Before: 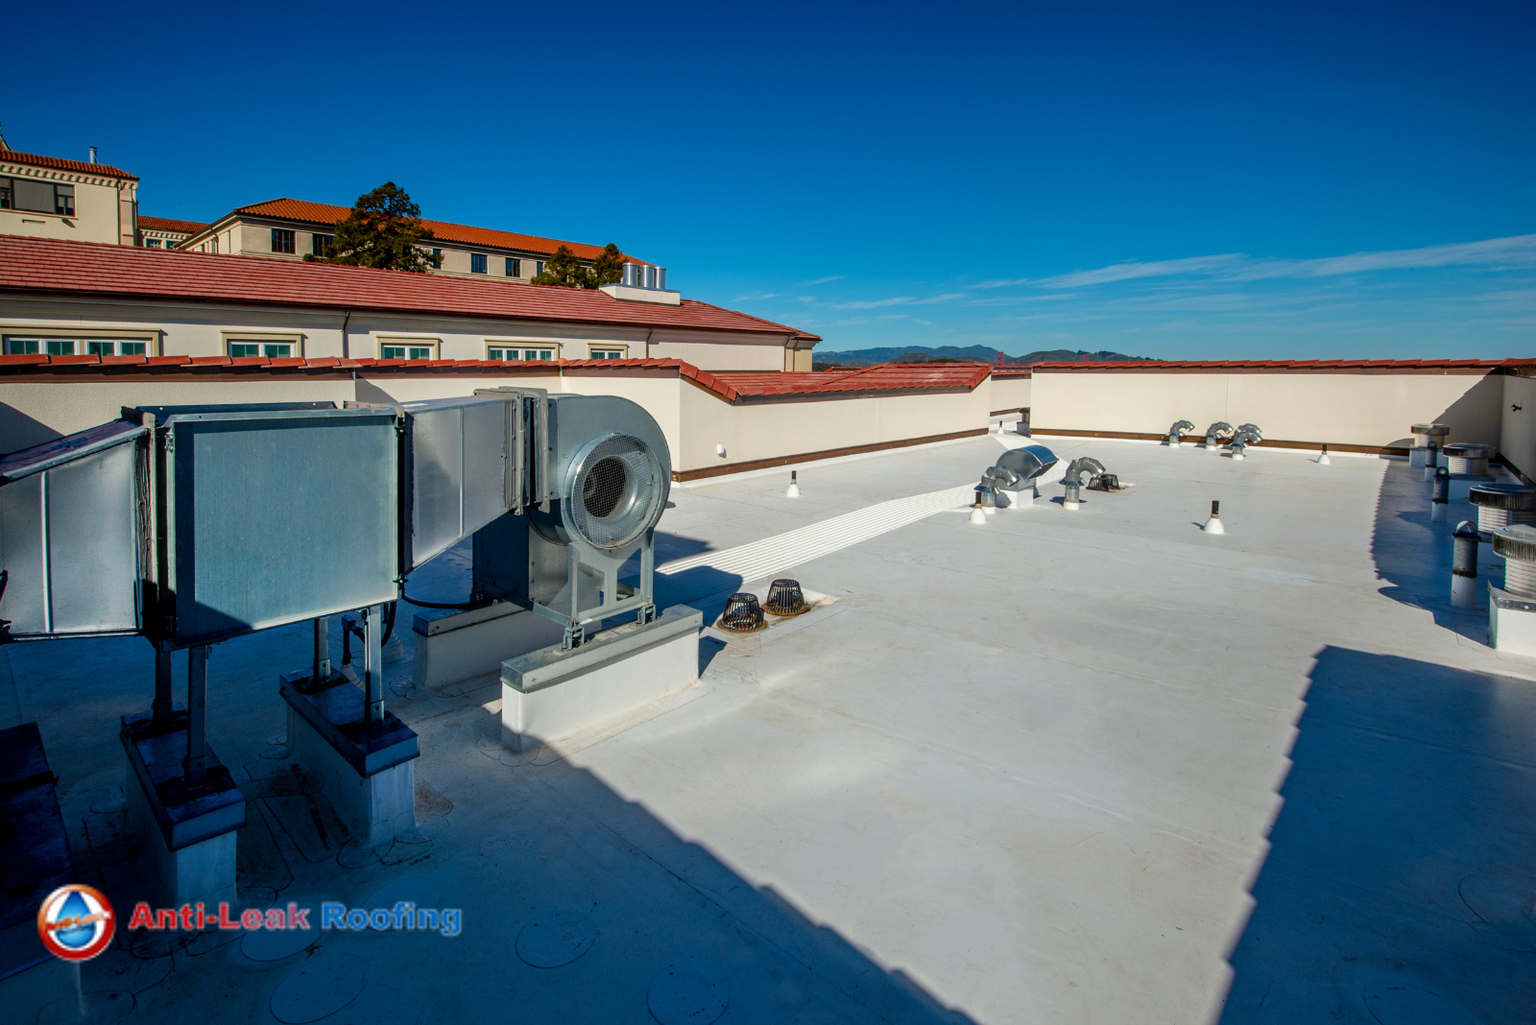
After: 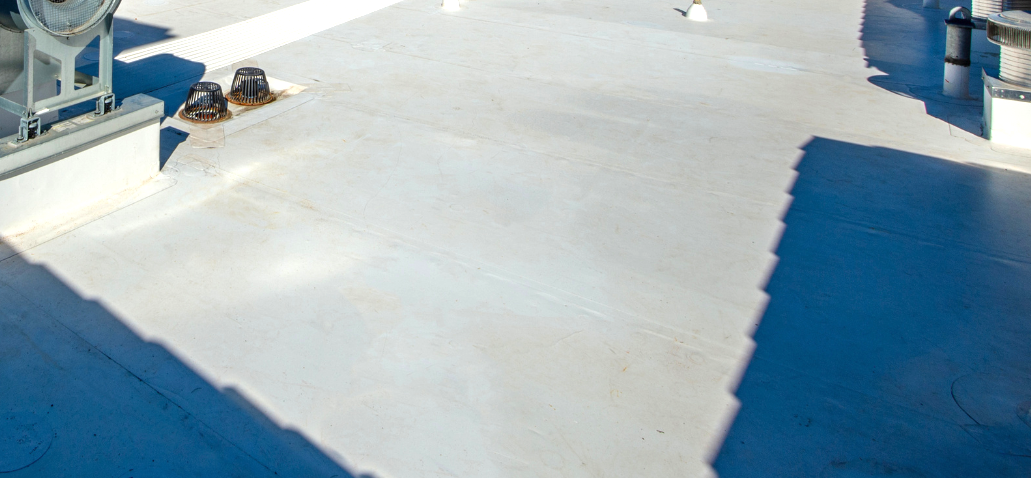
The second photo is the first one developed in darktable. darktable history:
exposure: black level correction 0, exposure 0.7 EV, compensate exposure bias true, compensate highlight preservation false
crop and rotate: left 35.509%, top 50.238%, bottom 4.934%
